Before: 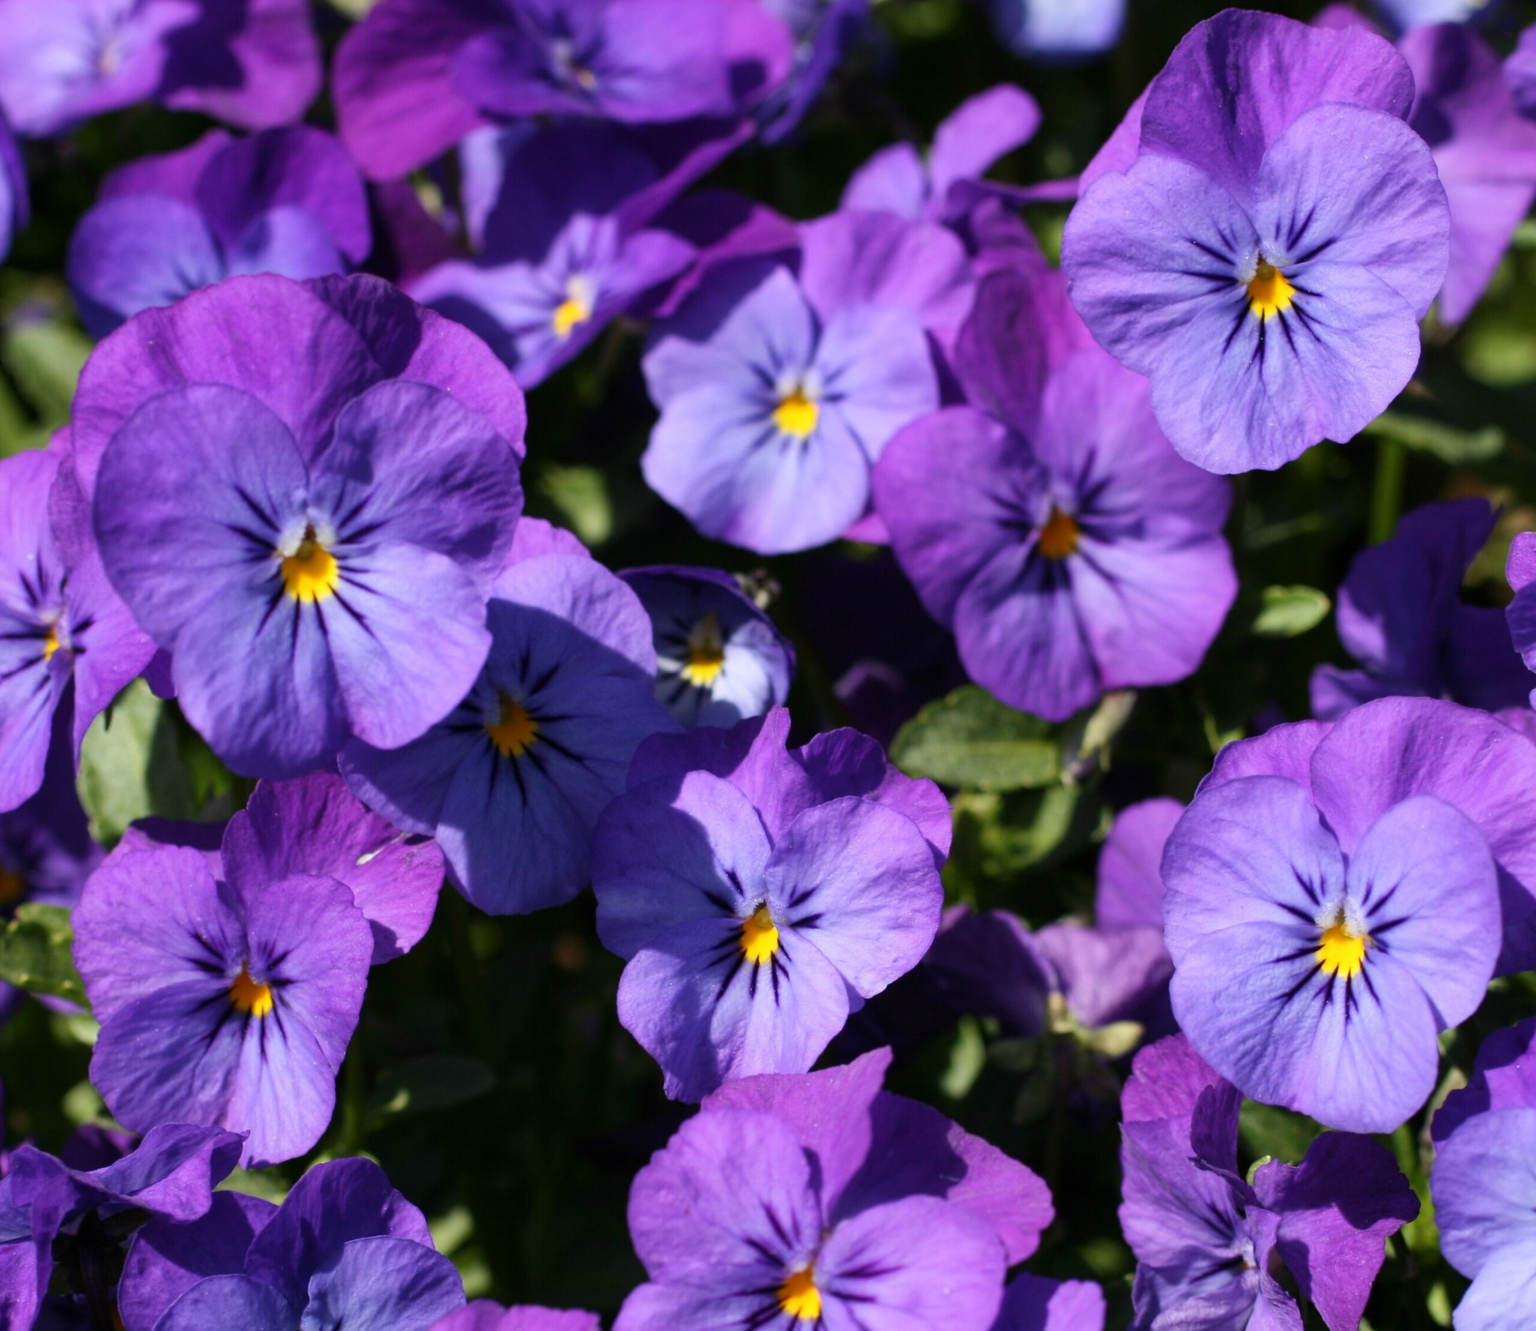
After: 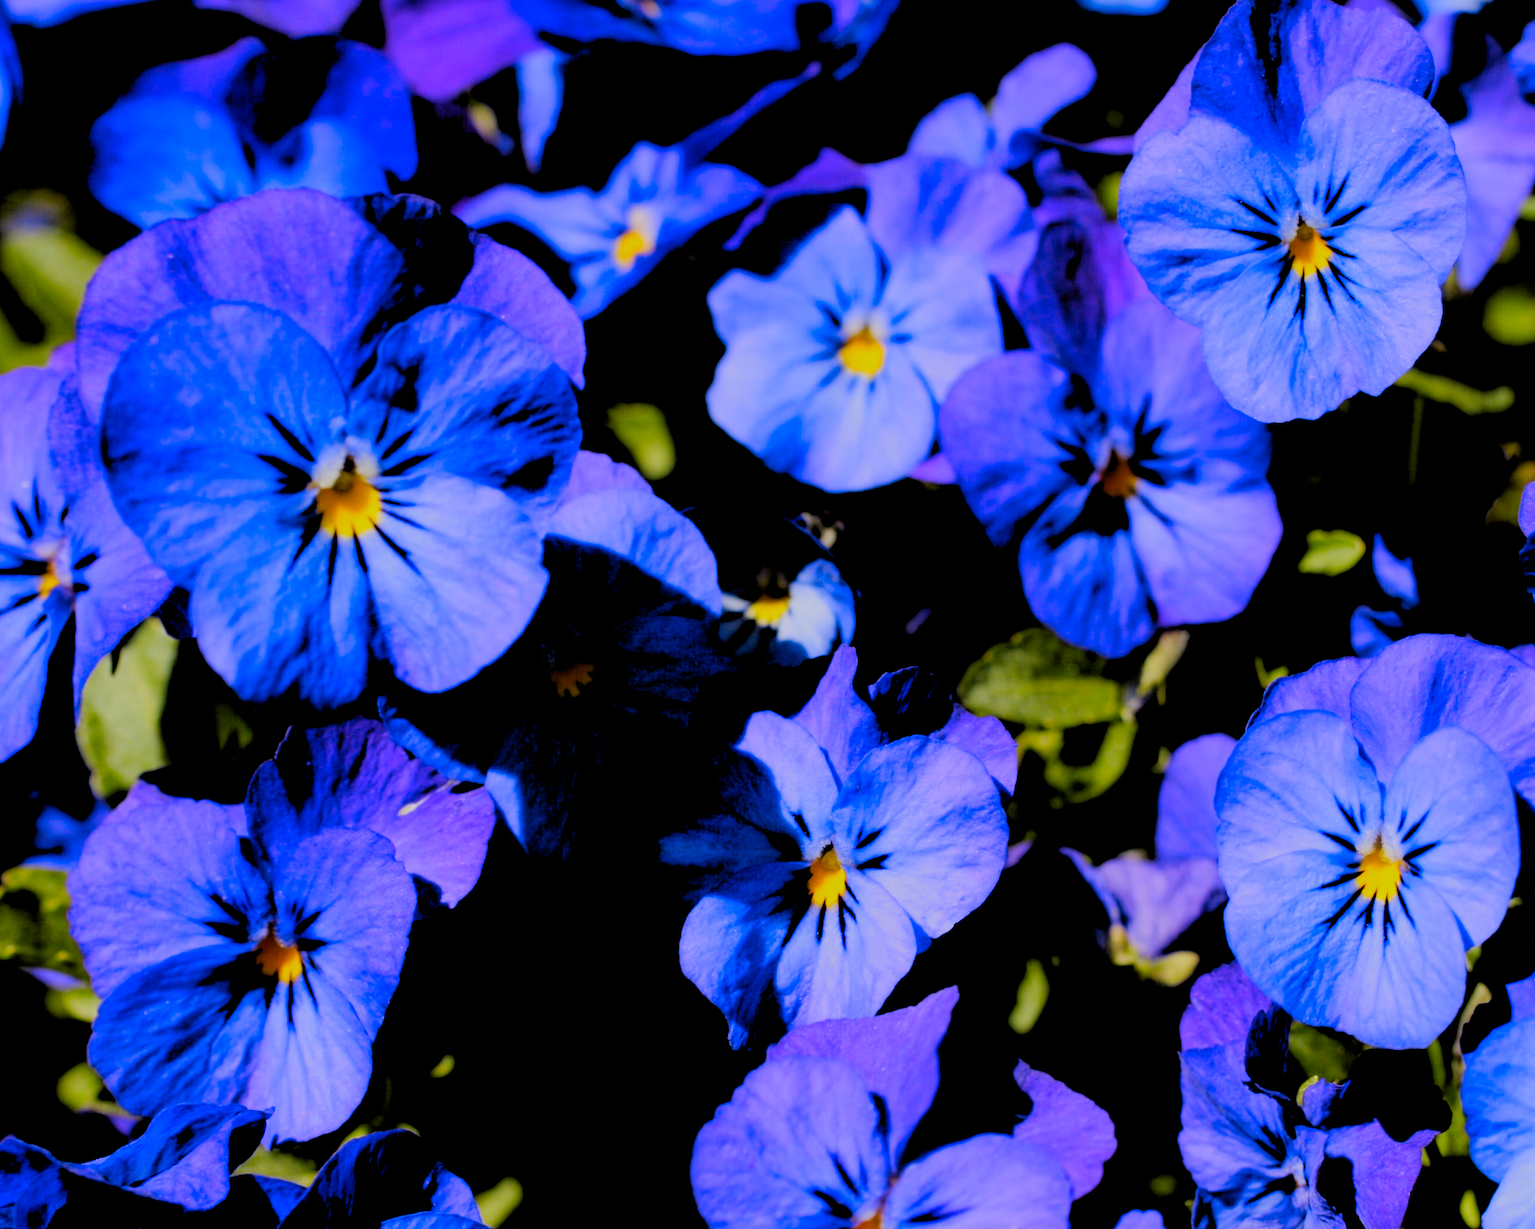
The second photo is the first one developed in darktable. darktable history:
rotate and perspective: rotation -0.013°, lens shift (vertical) -0.027, lens shift (horizontal) 0.178, crop left 0.016, crop right 0.989, crop top 0.082, crop bottom 0.918
rgb levels: levels [[0.029, 0.461, 0.922], [0, 0.5, 1], [0, 0.5, 1]]
filmic rgb: black relative exposure -6.98 EV, white relative exposure 5.63 EV, hardness 2.86
color contrast: green-magenta contrast 1.12, blue-yellow contrast 1.95, unbound 0
